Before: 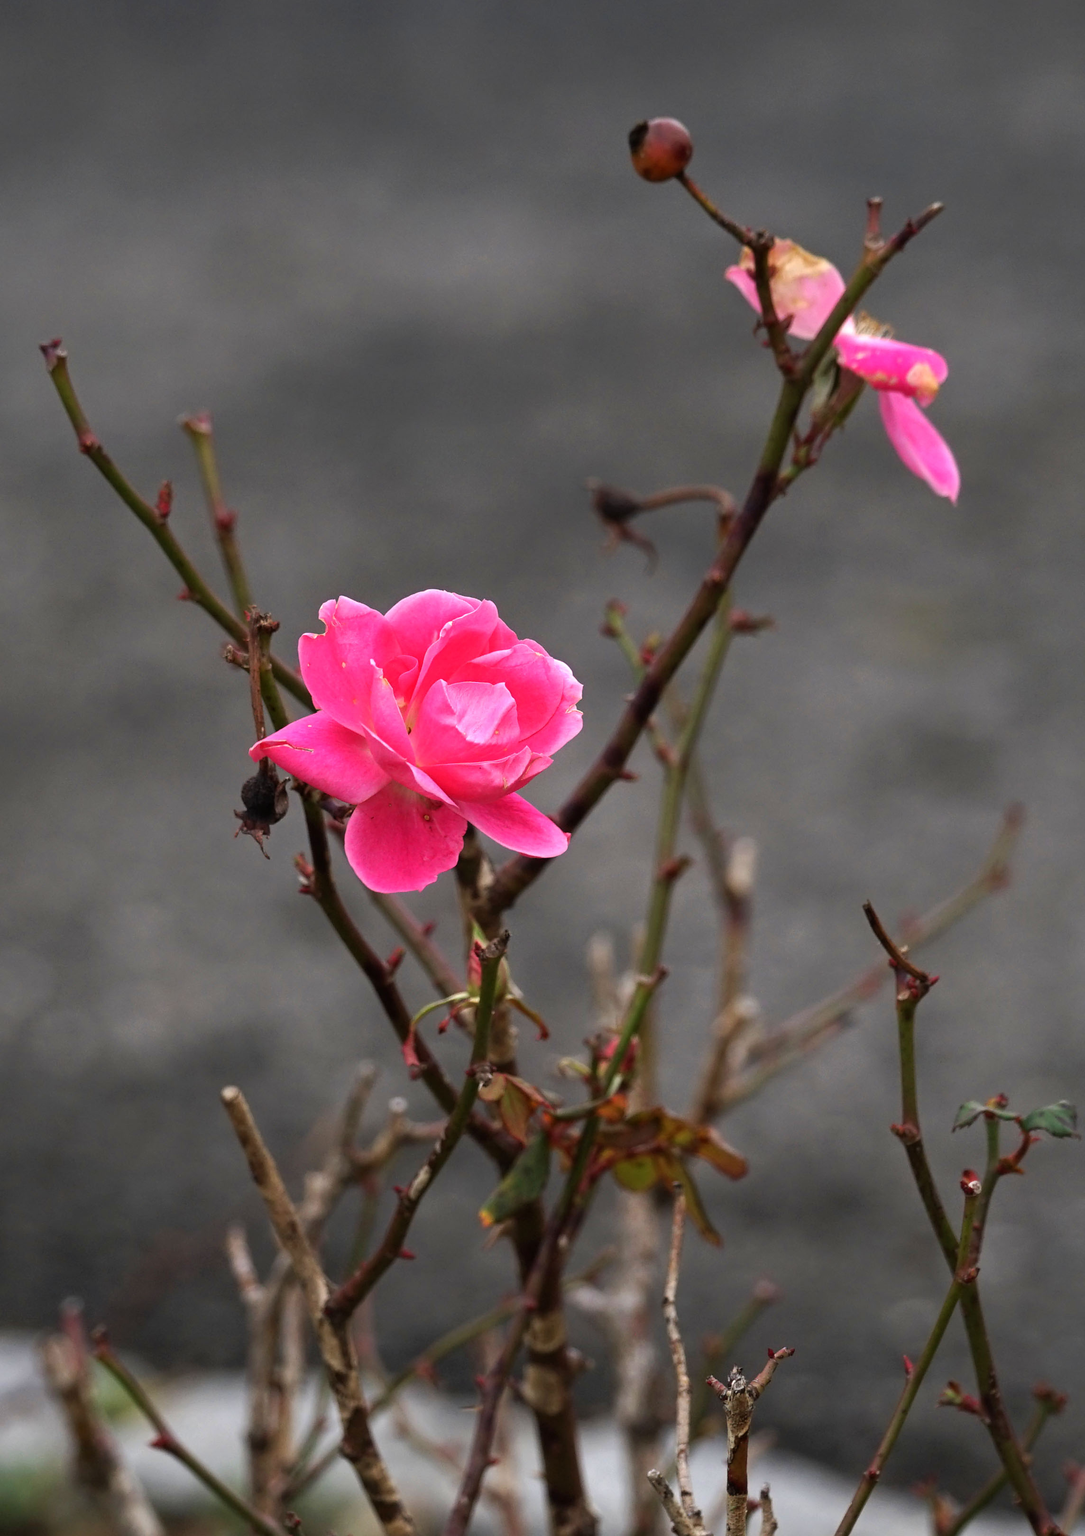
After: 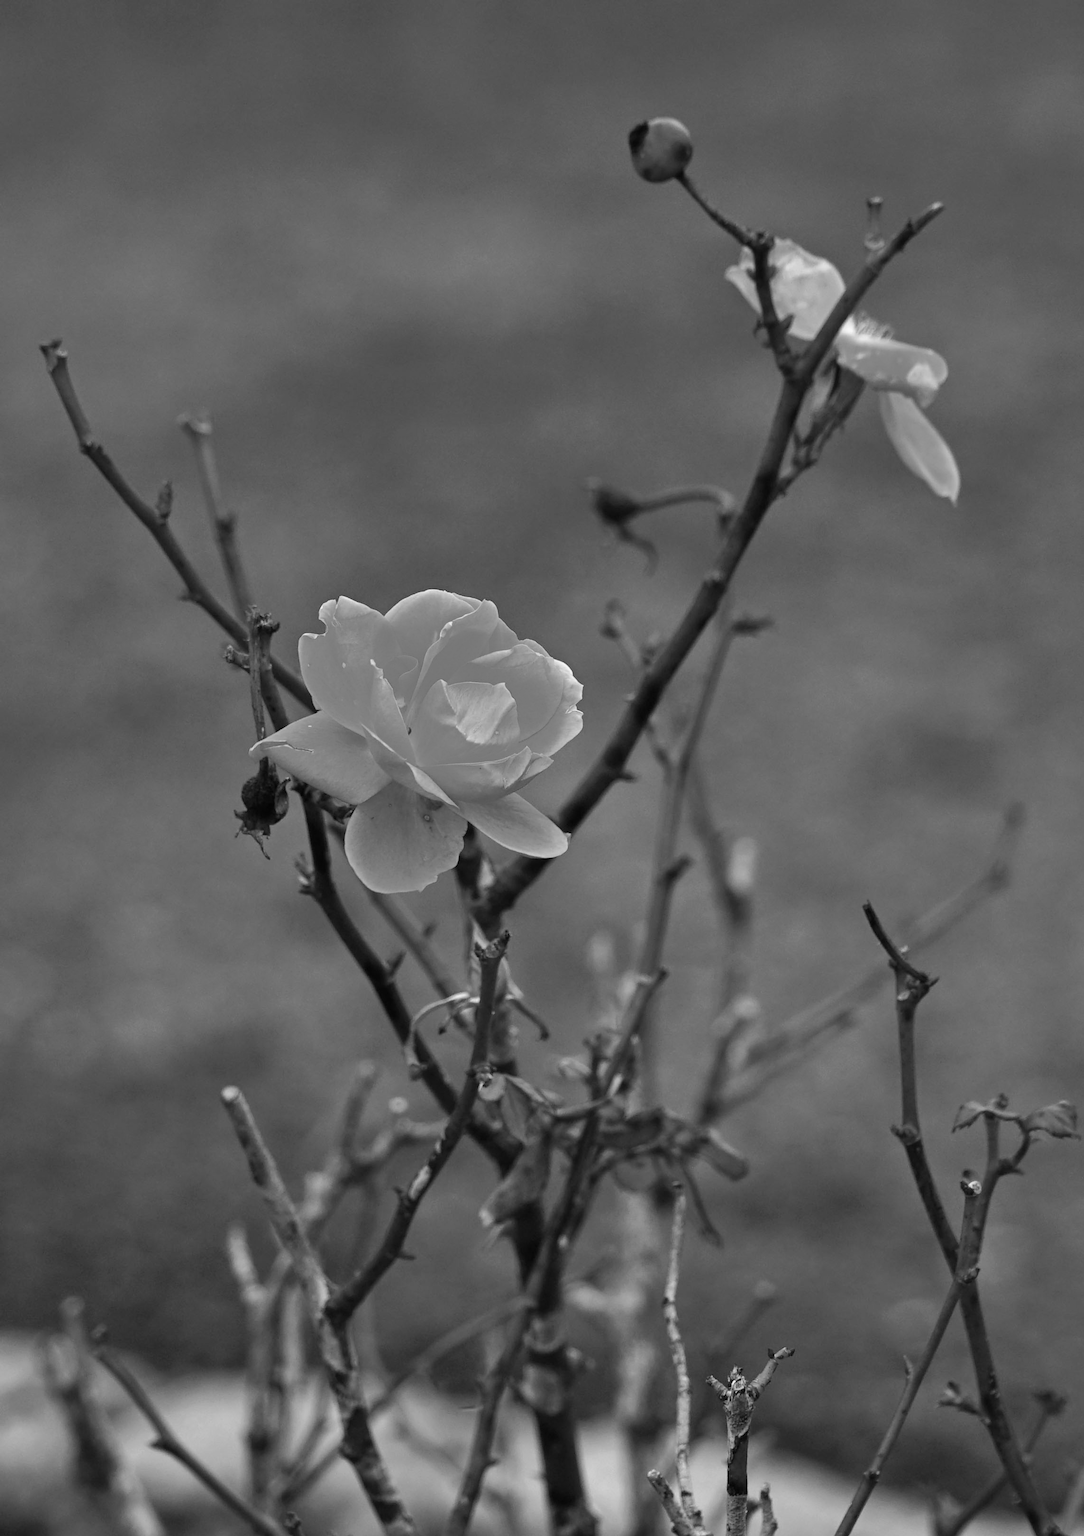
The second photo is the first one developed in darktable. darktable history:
monochrome: a -6.99, b 35.61, size 1.4
shadows and highlights: soften with gaussian
